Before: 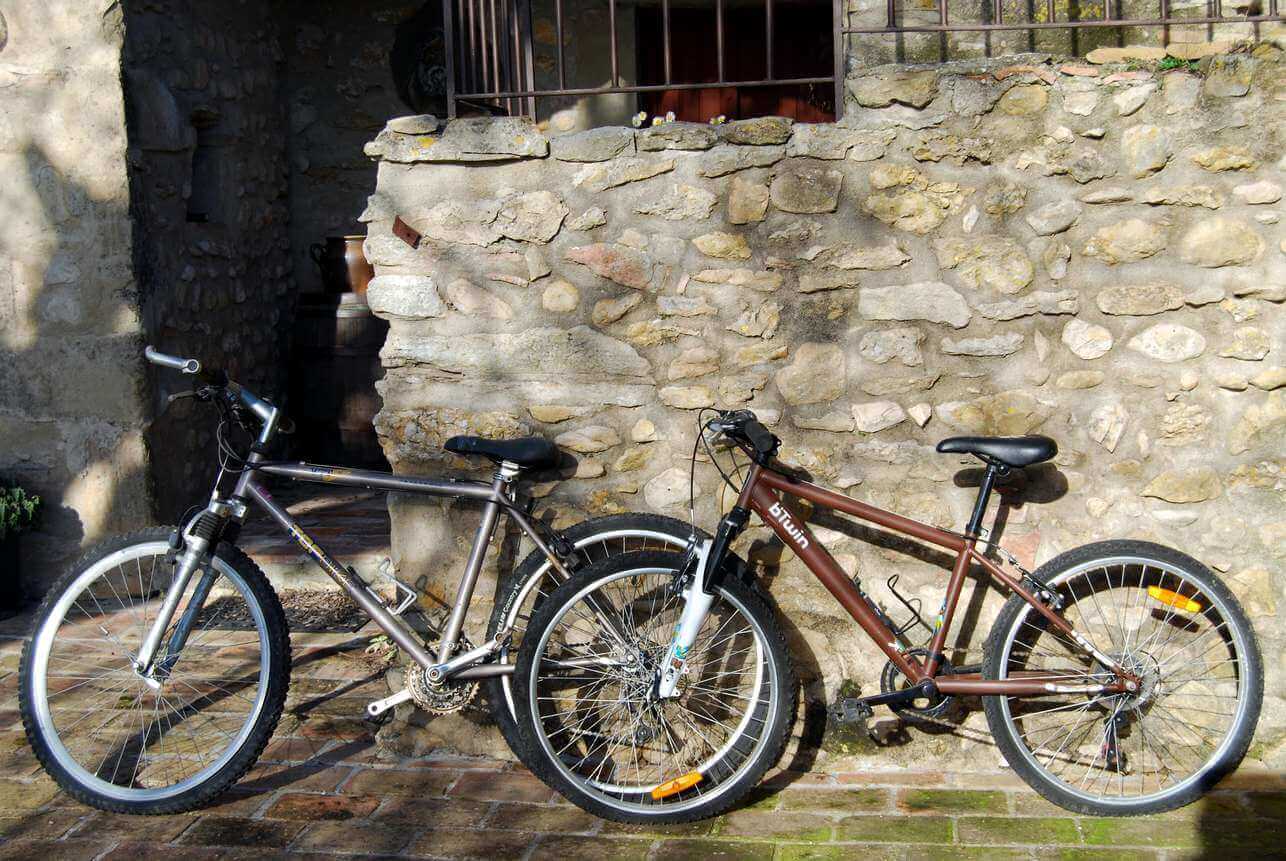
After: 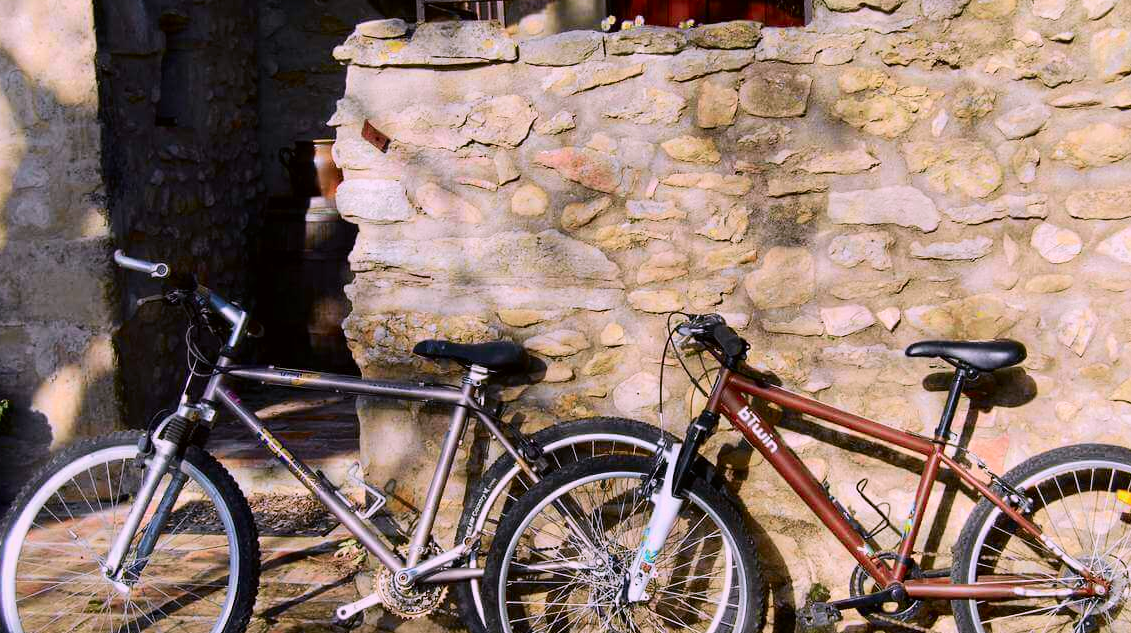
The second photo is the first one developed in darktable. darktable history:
crop and rotate: left 2.425%, top 11.305%, right 9.6%, bottom 15.08%
tone curve: curves: ch0 [(0, 0) (0.091, 0.066) (0.184, 0.16) (0.491, 0.519) (0.748, 0.765) (1, 0.919)]; ch1 [(0, 0) (0.179, 0.173) (0.322, 0.32) (0.424, 0.424) (0.502, 0.504) (0.56, 0.575) (0.631, 0.675) (0.777, 0.806) (1, 1)]; ch2 [(0, 0) (0.434, 0.447) (0.485, 0.495) (0.524, 0.563) (0.676, 0.691) (1, 1)], color space Lab, independent channels, preserve colors none
white balance: red 1.066, blue 1.119
